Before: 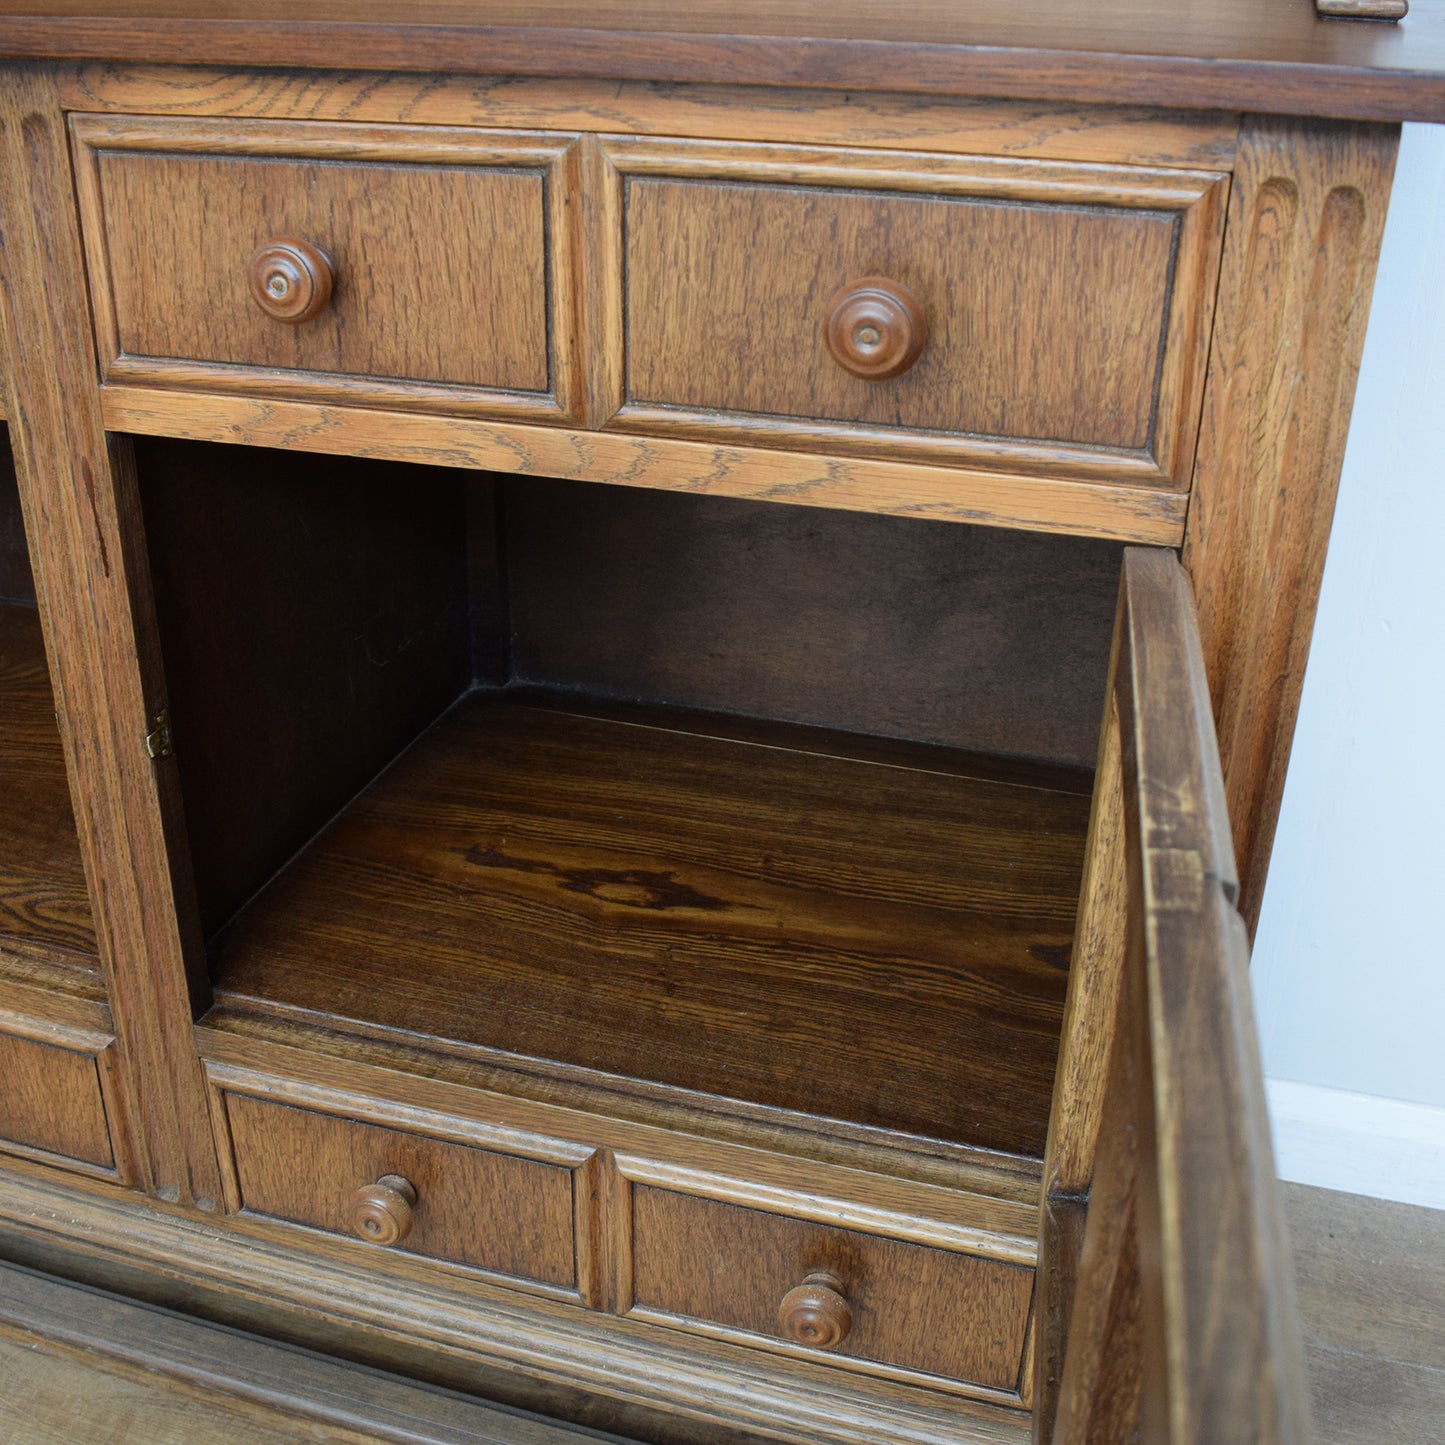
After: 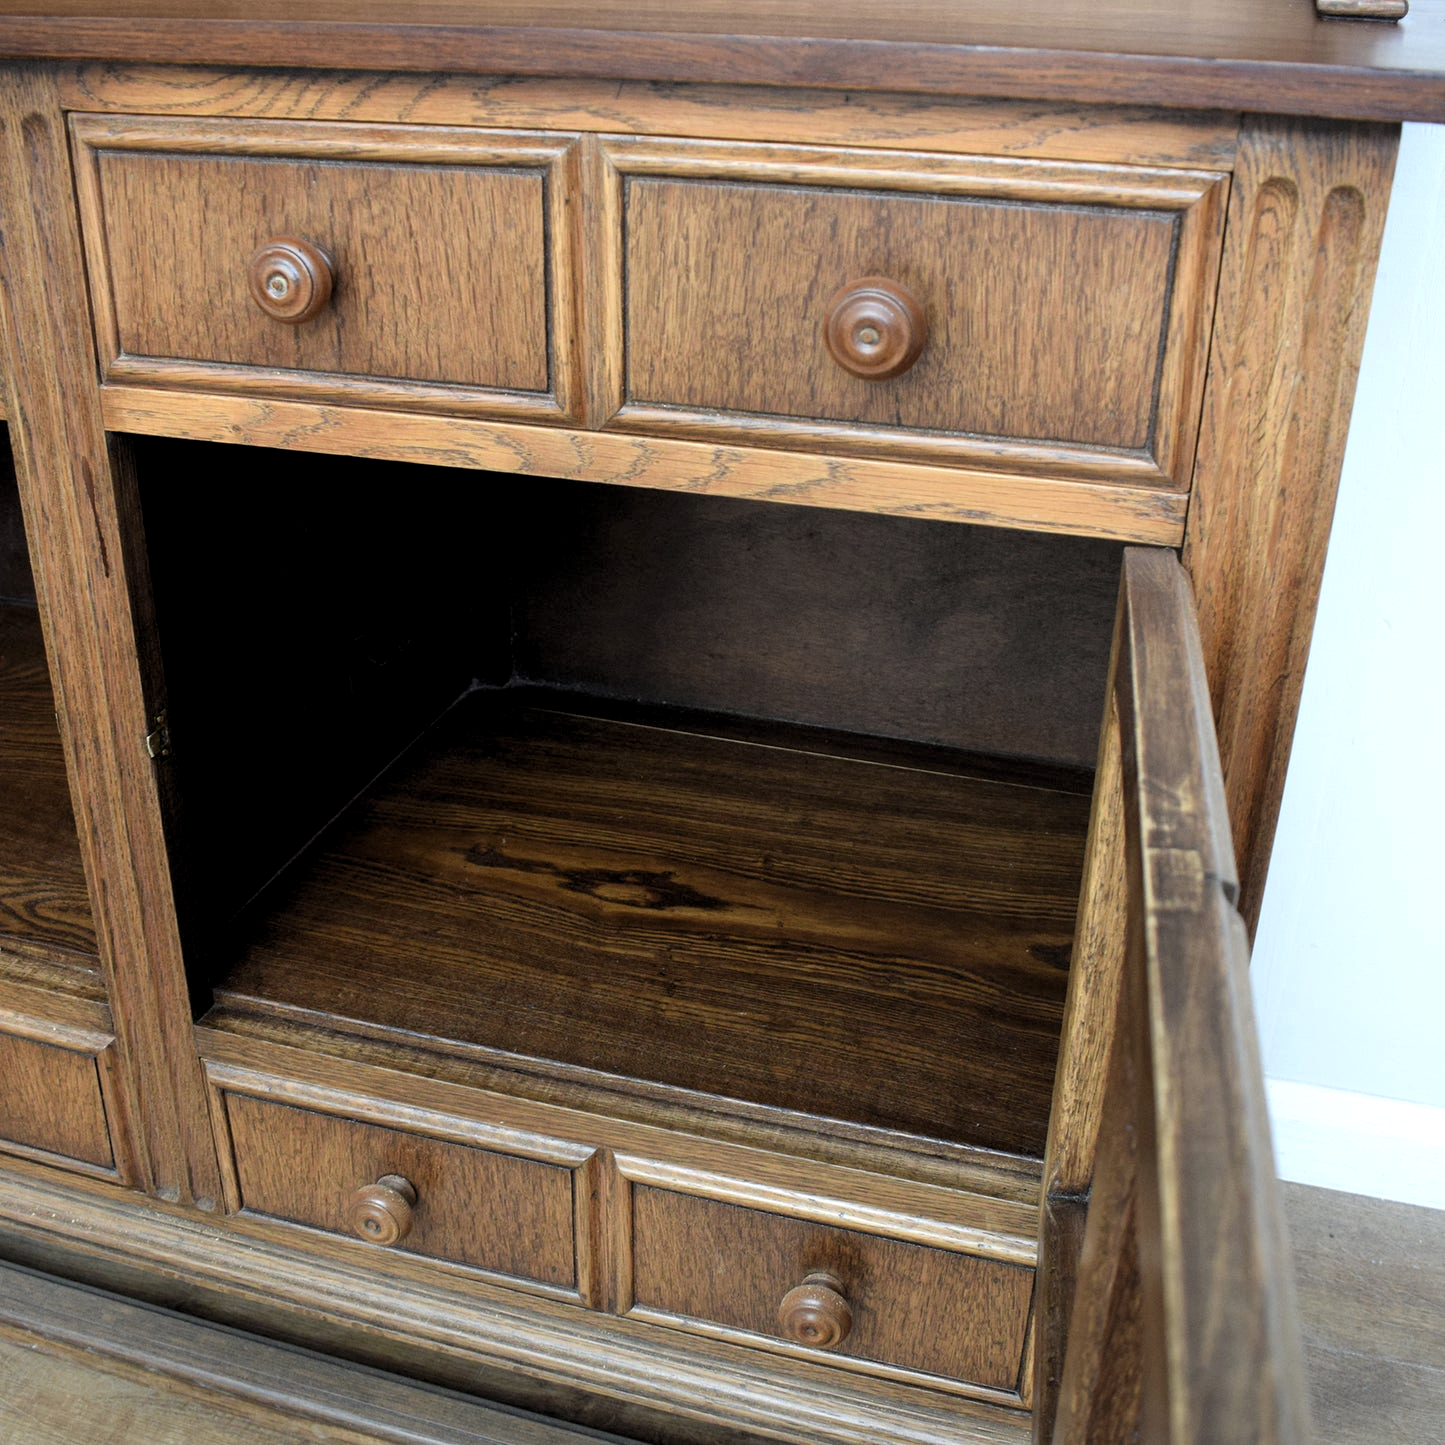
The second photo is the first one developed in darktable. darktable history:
contrast brightness saturation: saturation -0.102
levels: levels [0.055, 0.477, 0.9]
